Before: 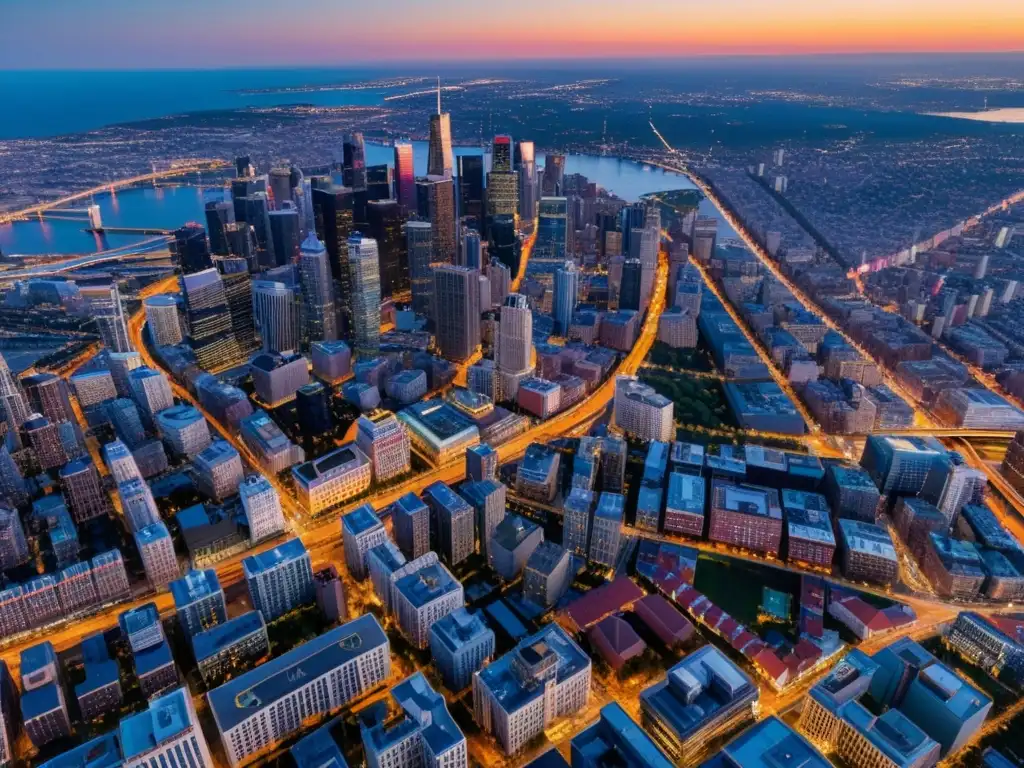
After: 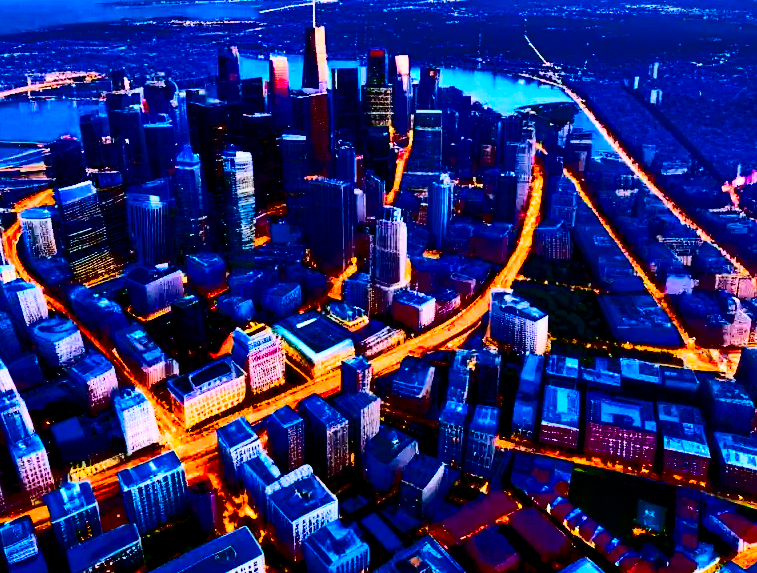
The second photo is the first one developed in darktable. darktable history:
crop and rotate: left 12.217%, top 11.428%, right 13.785%, bottom 13.887%
exposure: black level correction -0.001, exposure 0.904 EV, compensate exposure bias true, compensate highlight preservation false
color balance rgb: linear chroma grading › global chroma 9.692%, perceptual saturation grading › global saturation 33.605%
filmic rgb: black relative exposure -5.09 EV, white relative exposure 3.55 EV, threshold 3.04 EV, hardness 3.18, contrast 1.194, highlights saturation mix -49.9%, enable highlight reconstruction true
contrast brightness saturation: contrast 0.755, brightness -0.991, saturation 0.995
haze removal: strength 0.087, adaptive false
color calibration: x 0.37, y 0.382, temperature 4314.32 K
